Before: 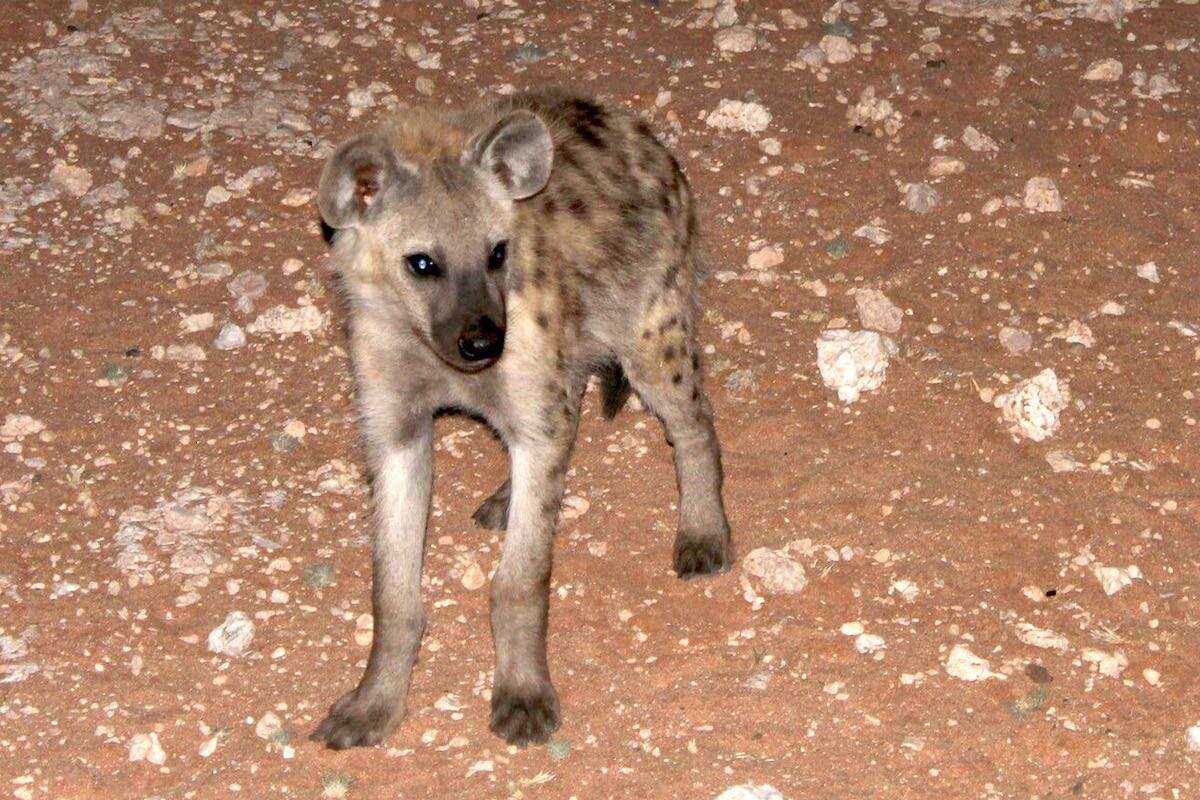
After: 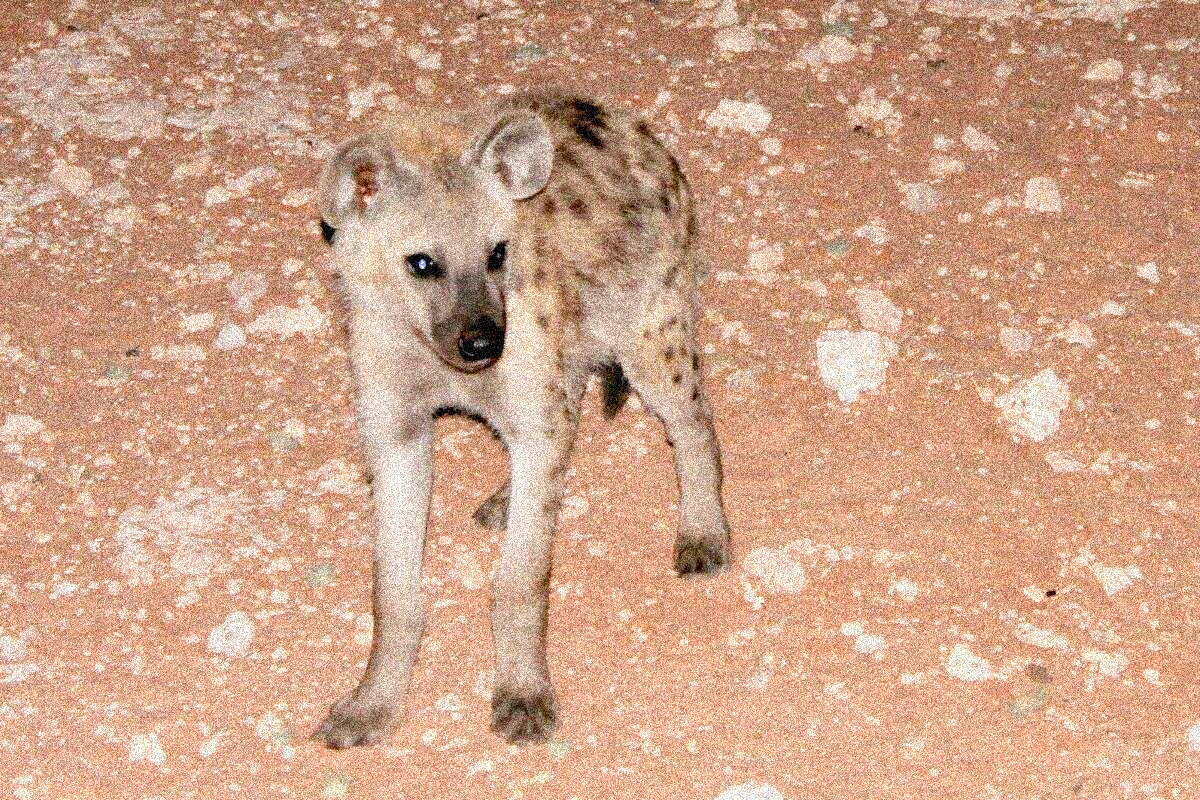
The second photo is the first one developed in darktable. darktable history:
exposure: black level correction 0, exposure 1.1 EV, compensate exposure bias true, compensate highlight preservation false
filmic rgb: black relative exposure -7.65 EV, white relative exposure 4.56 EV, hardness 3.61
grain: coarseness 3.75 ISO, strength 100%, mid-tones bias 0%
